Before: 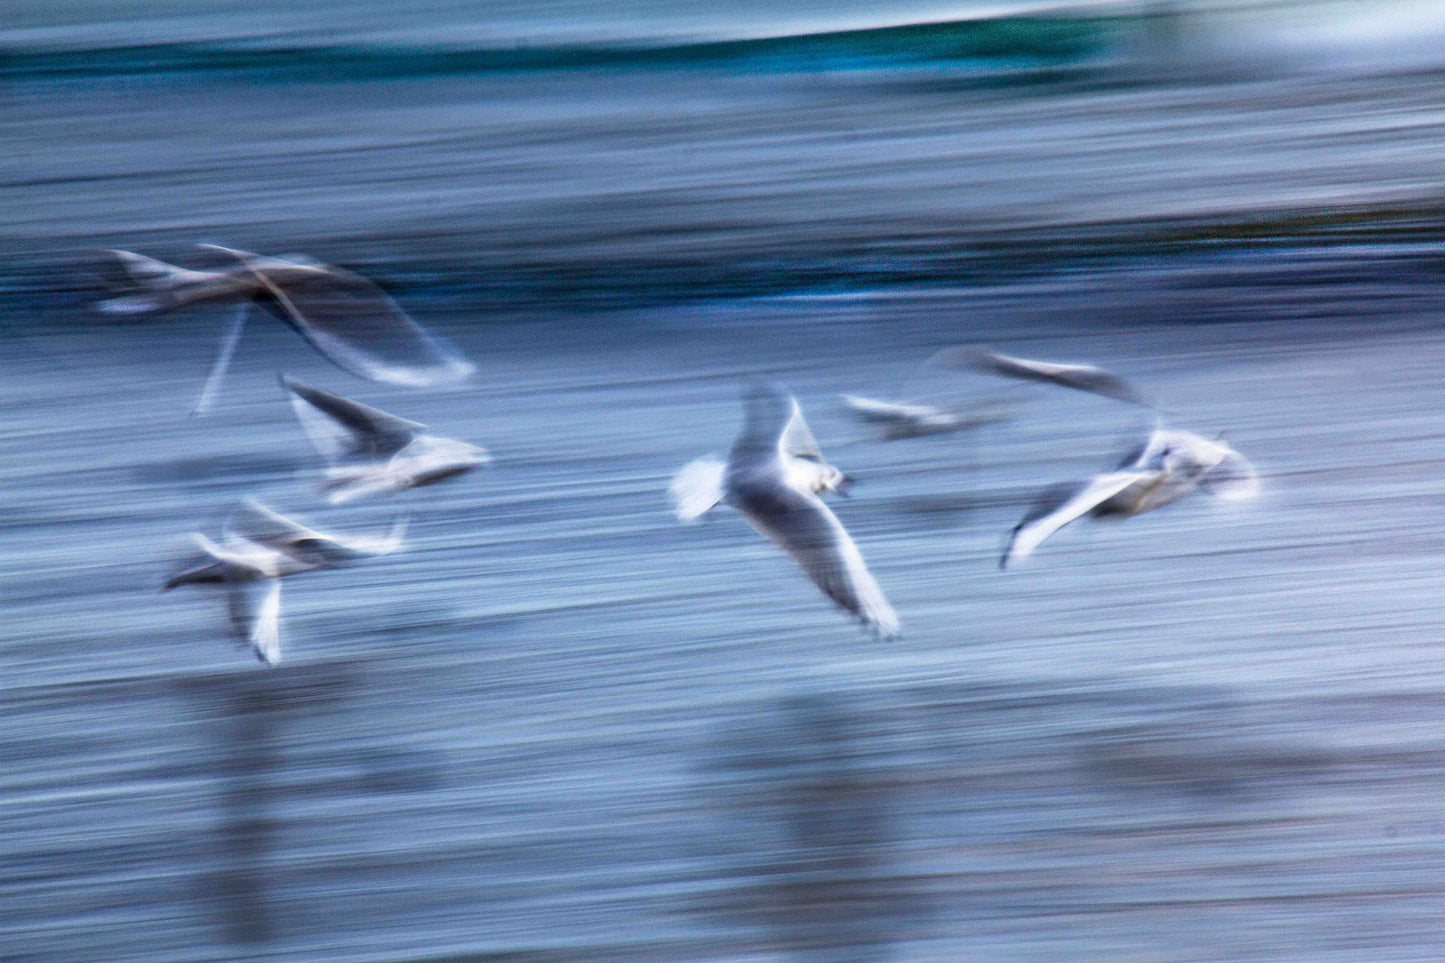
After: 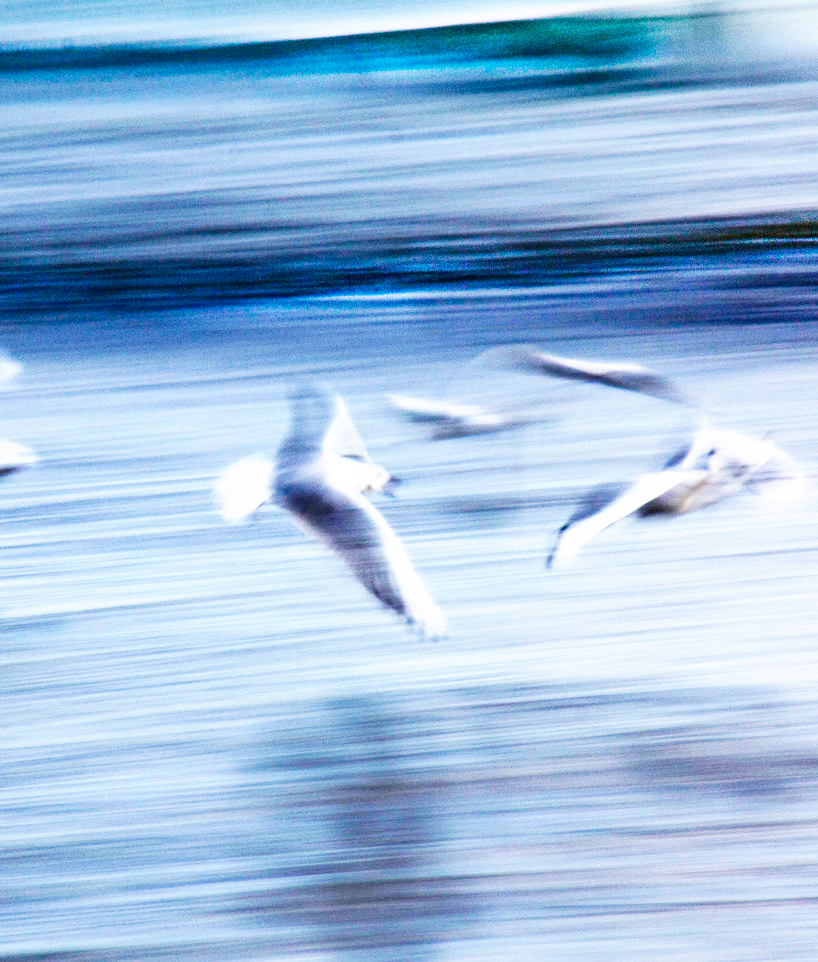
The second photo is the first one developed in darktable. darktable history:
crop: left 31.458%, top 0%, right 11.876%
base curve: curves: ch0 [(0, 0) (0.007, 0.004) (0.027, 0.03) (0.046, 0.07) (0.207, 0.54) (0.442, 0.872) (0.673, 0.972) (1, 1)], preserve colors none
tone equalizer: on, module defaults
